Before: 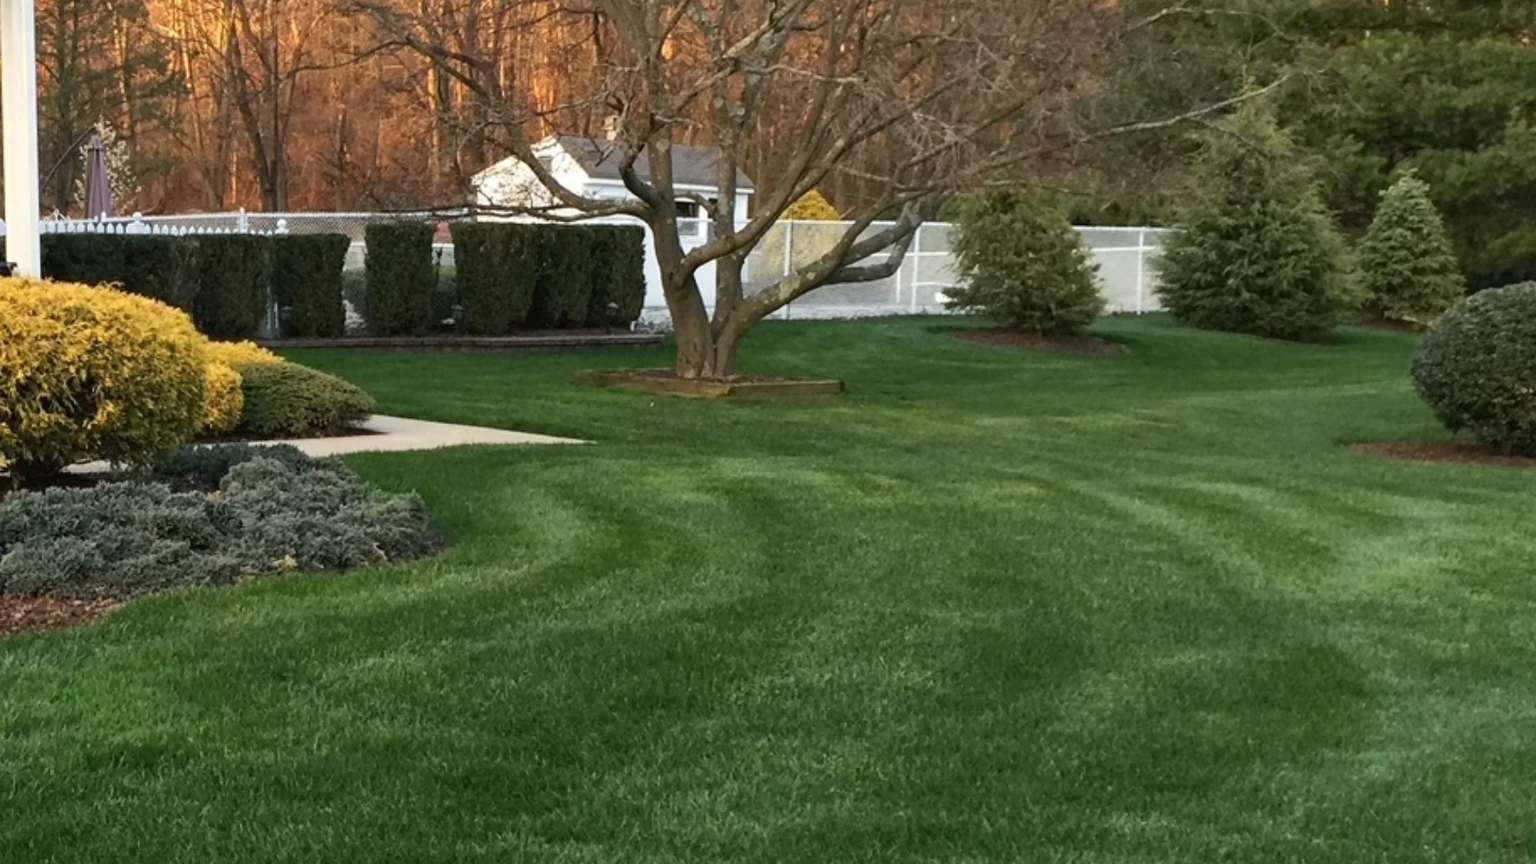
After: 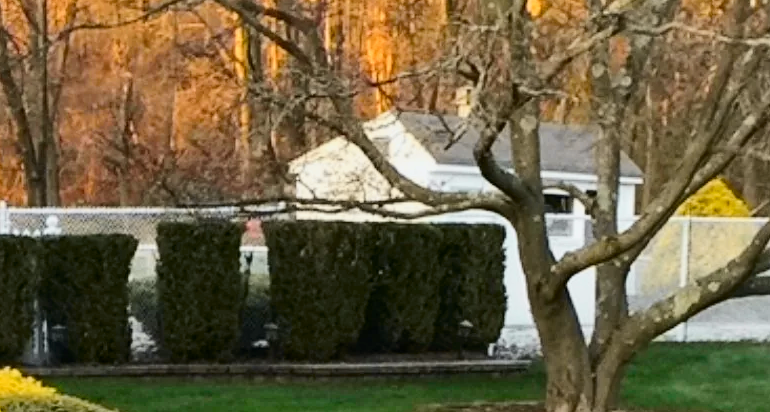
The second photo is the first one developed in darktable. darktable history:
tone curve: curves: ch0 [(0, 0) (0.11, 0.081) (0.256, 0.259) (0.398, 0.475) (0.498, 0.611) (0.65, 0.757) (0.835, 0.883) (1, 0.961)]; ch1 [(0, 0) (0.346, 0.307) (0.408, 0.369) (0.453, 0.457) (0.482, 0.479) (0.502, 0.498) (0.521, 0.51) (0.553, 0.554) (0.618, 0.65) (0.693, 0.727) (1, 1)]; ch2 [(0, 0) (0.358, 0.362) (0.434, 0.46) (0.485, 0.494) (0.5, 0.494) (0.511, 0.508) (0.537, 0.55) (0.579, 0.599) (0.621, 0.693) (1, 1)], color space Lab, independent channels, preserve colors none
crop: left 15.644%, top 5.46%, right 44.208%, bottom 56.33%
